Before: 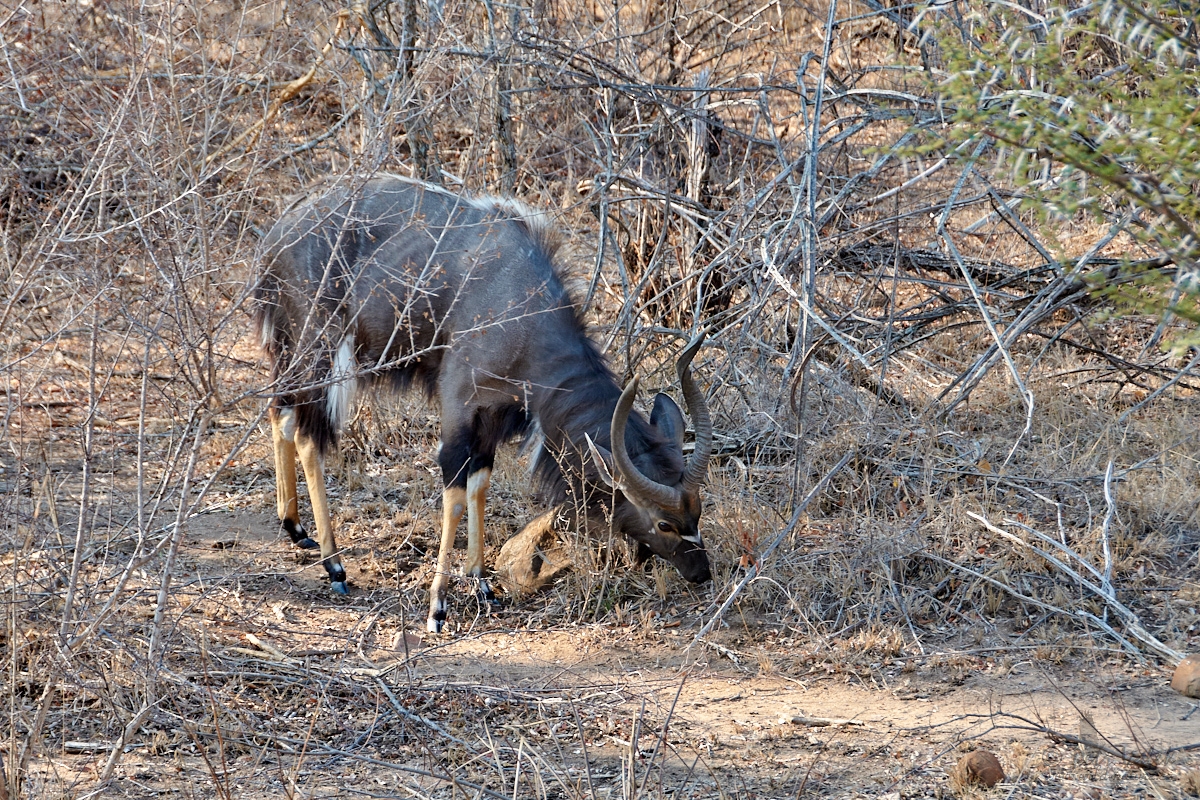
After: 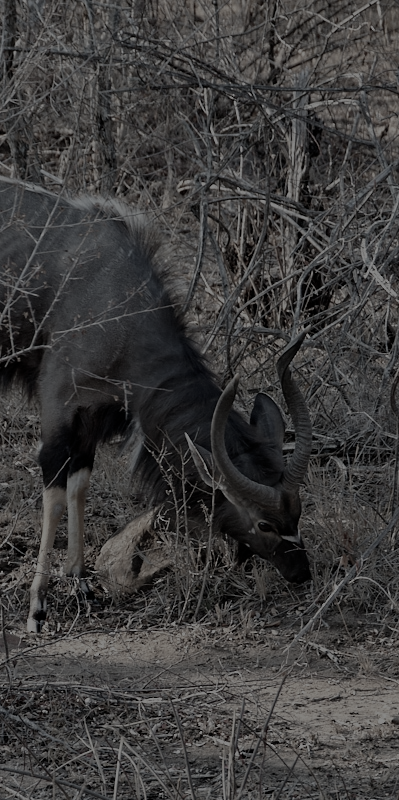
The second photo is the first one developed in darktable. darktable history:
crop: left 33.36%, right 33.36%
exposure: exposure -2.002 EV, compensate highlight preservation false
color contrast: green-magenta contrast 1.1, blue-yellow contrast 1.1, unbound 0
color correction: saturation 0.5
color zones: curves: ch0 [(0, 0.6) (0.129, 0.508) (0.193, 0.483) (0.429, 0.5) (0.571, 0.5) (0.714, 0.5) (0.857, 0.5) (1, 0.6)]; ch1 [(0, 0.481) (0.112, 0.245) (0.213, 0.223) (0.429, 0.233) (0.571, 0.231) (0.683, 0.242) (0.857, 0.296) (1, 0.481)]
